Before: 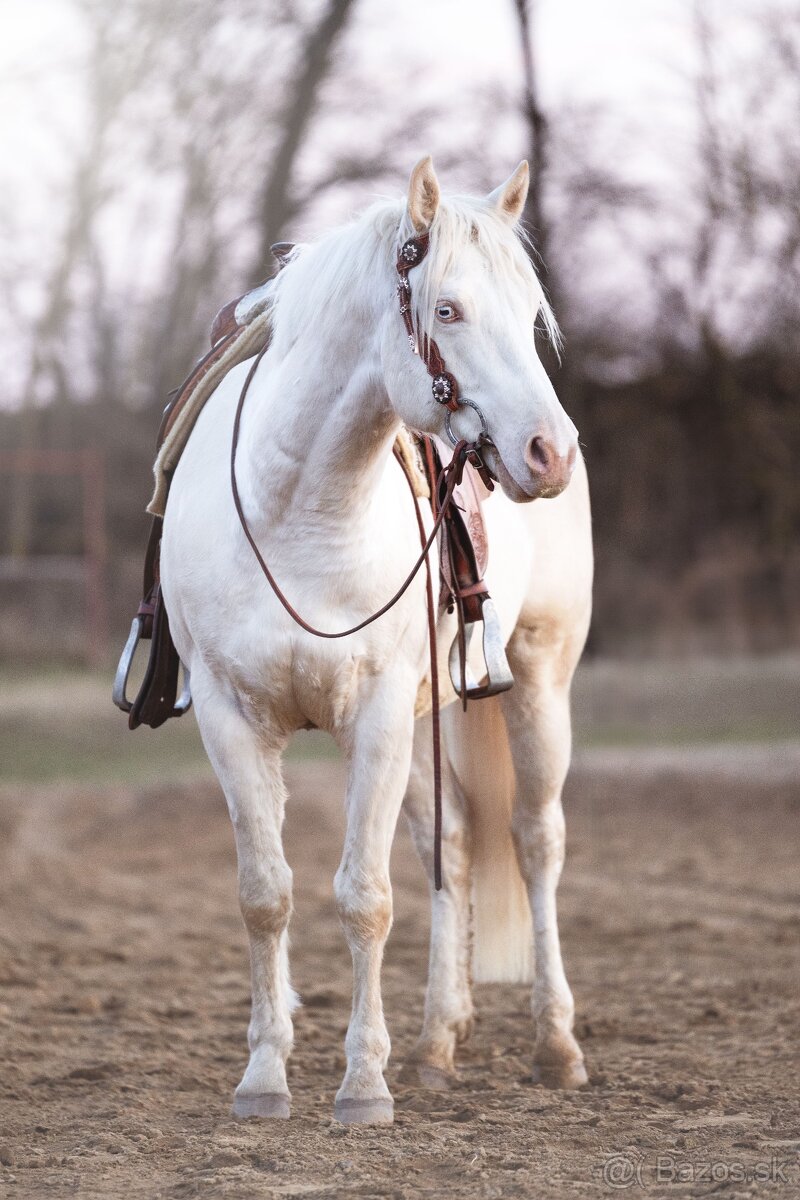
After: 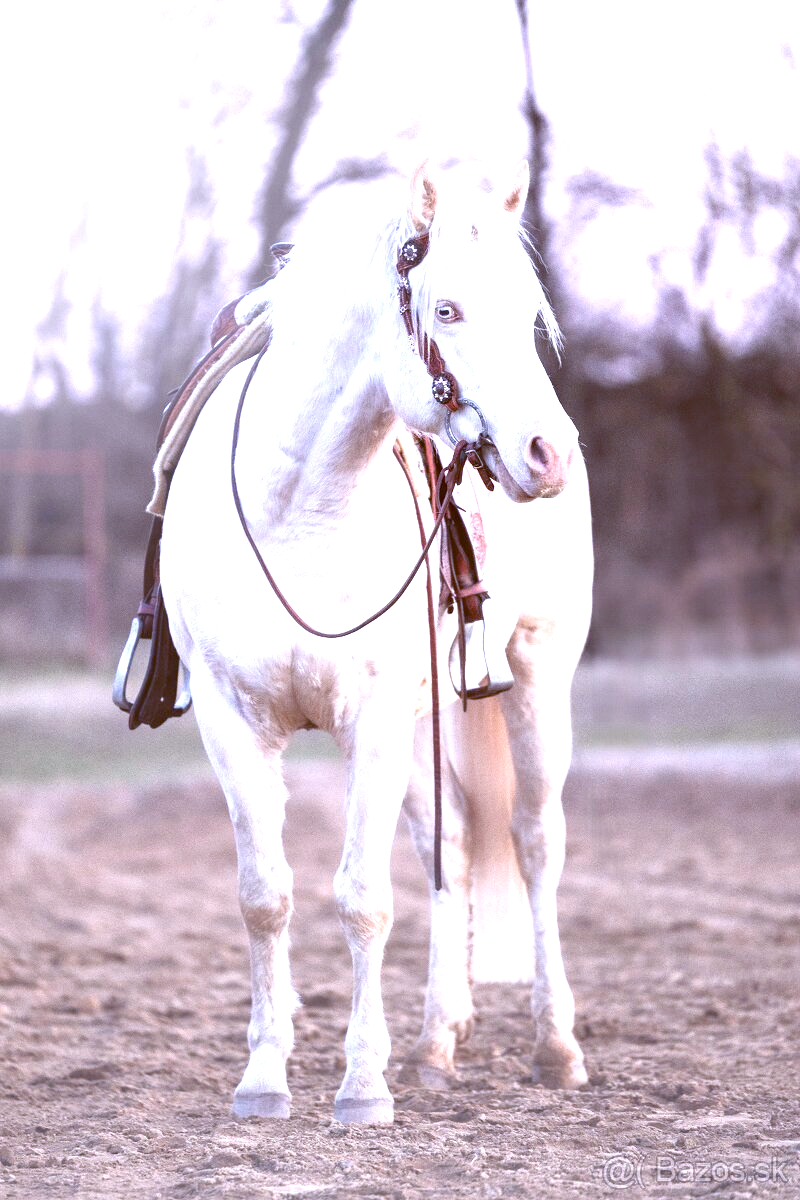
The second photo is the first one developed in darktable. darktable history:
color balance: lift [1, 1.015, 1.004, 0.985], gamma [1, 0.958, 0.971, 1.042], gain [1, 0.956, 0.977, 1.044]
color calibration: illuminant as shot in camera, x 0.363, y 0.385, temperature 4528.04 K
exposure: black level correction 0, exposure 1.1 EV, compensate exposure bias true, compensate highlight preservation false
